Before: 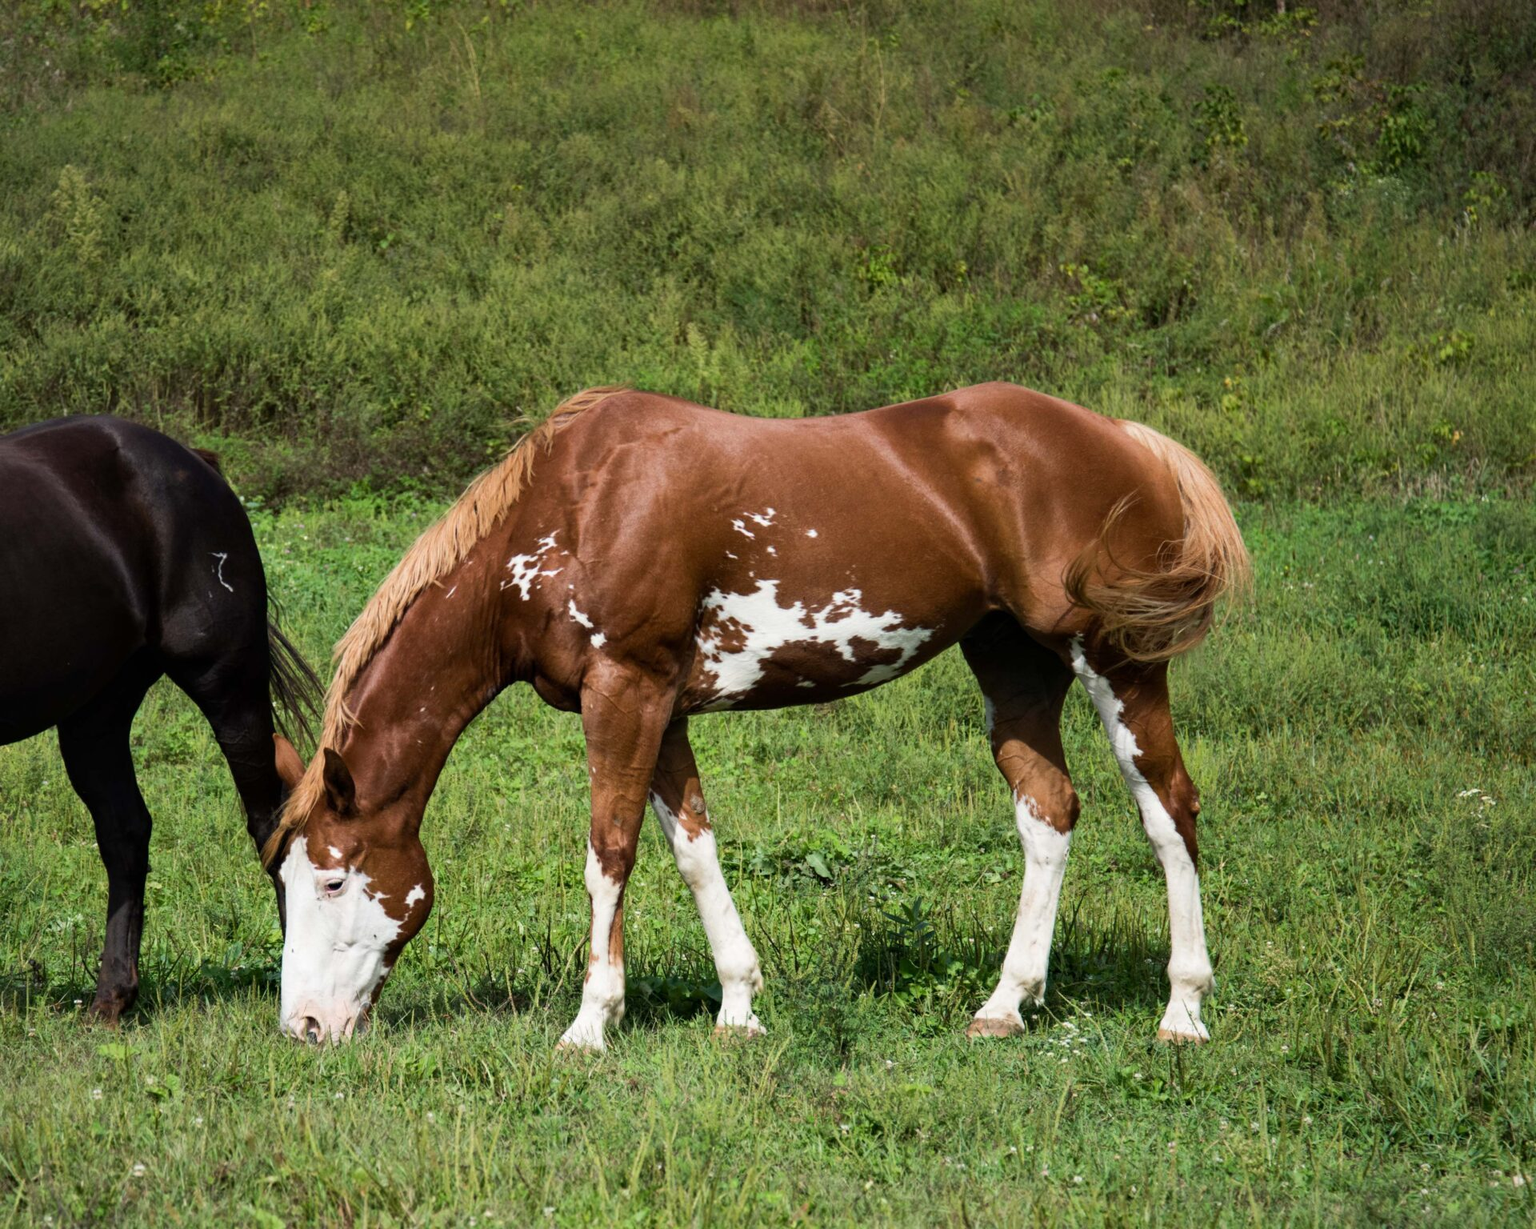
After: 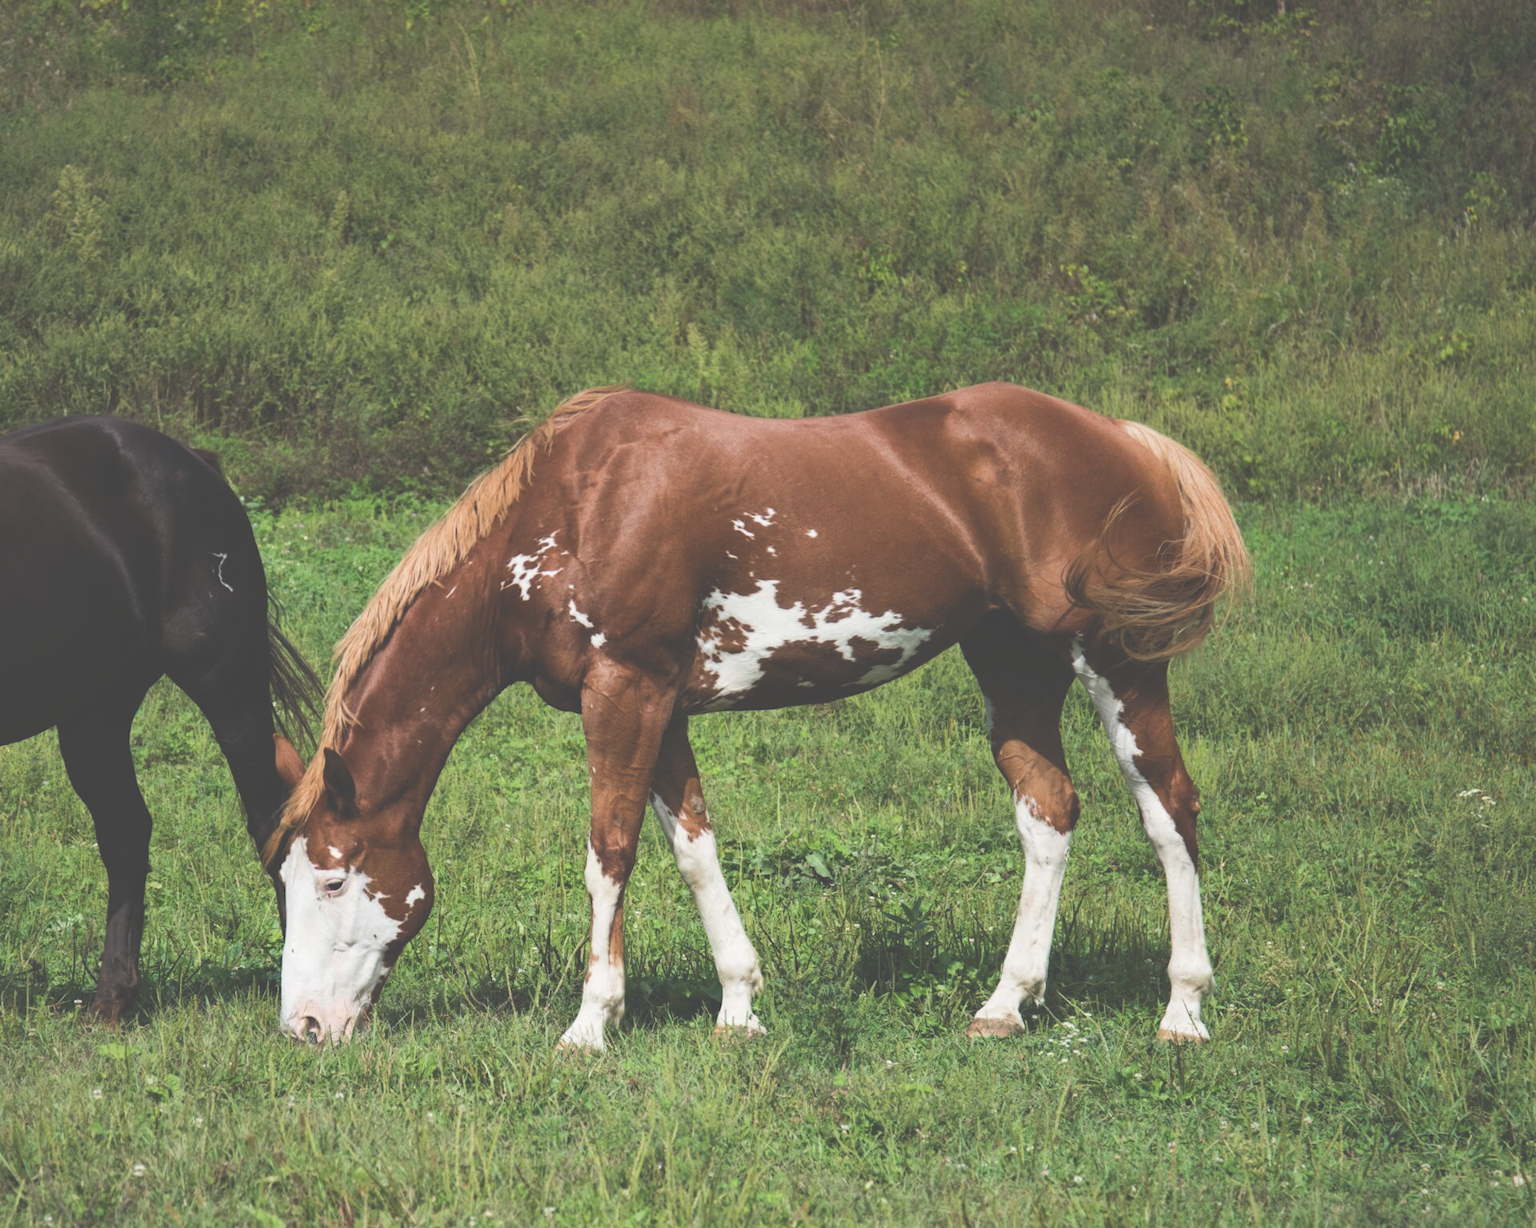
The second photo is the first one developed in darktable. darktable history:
exposure: black level correction -0.061, exposure -0.05 EV, compensate exposure bias true, compensate highlight preservation false
